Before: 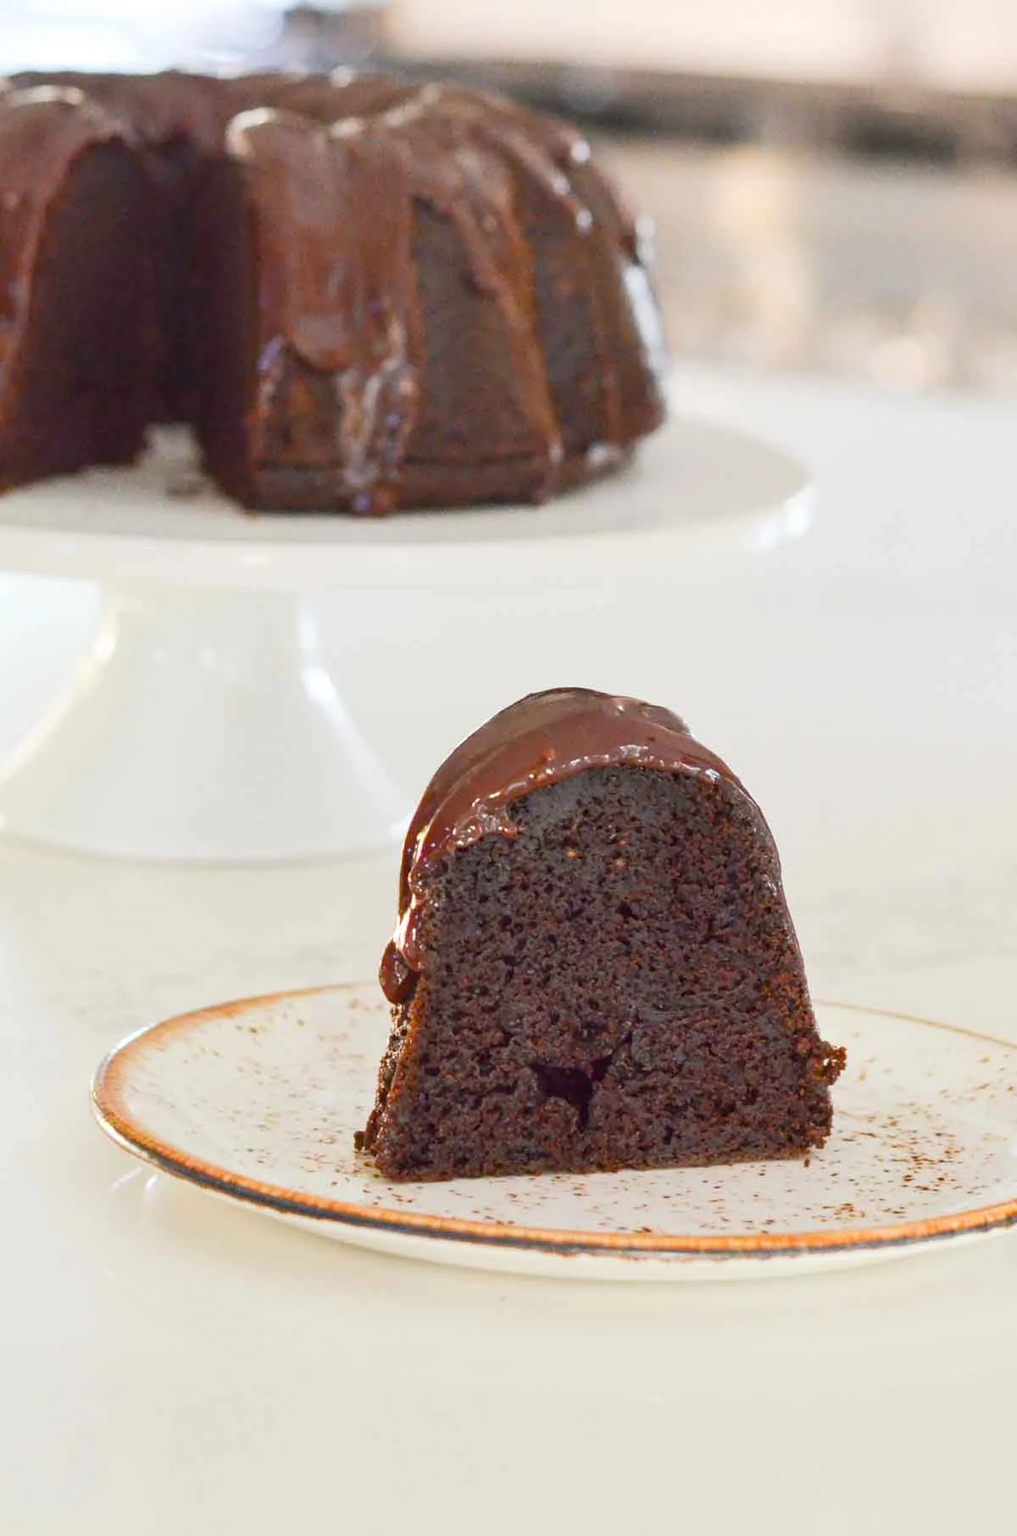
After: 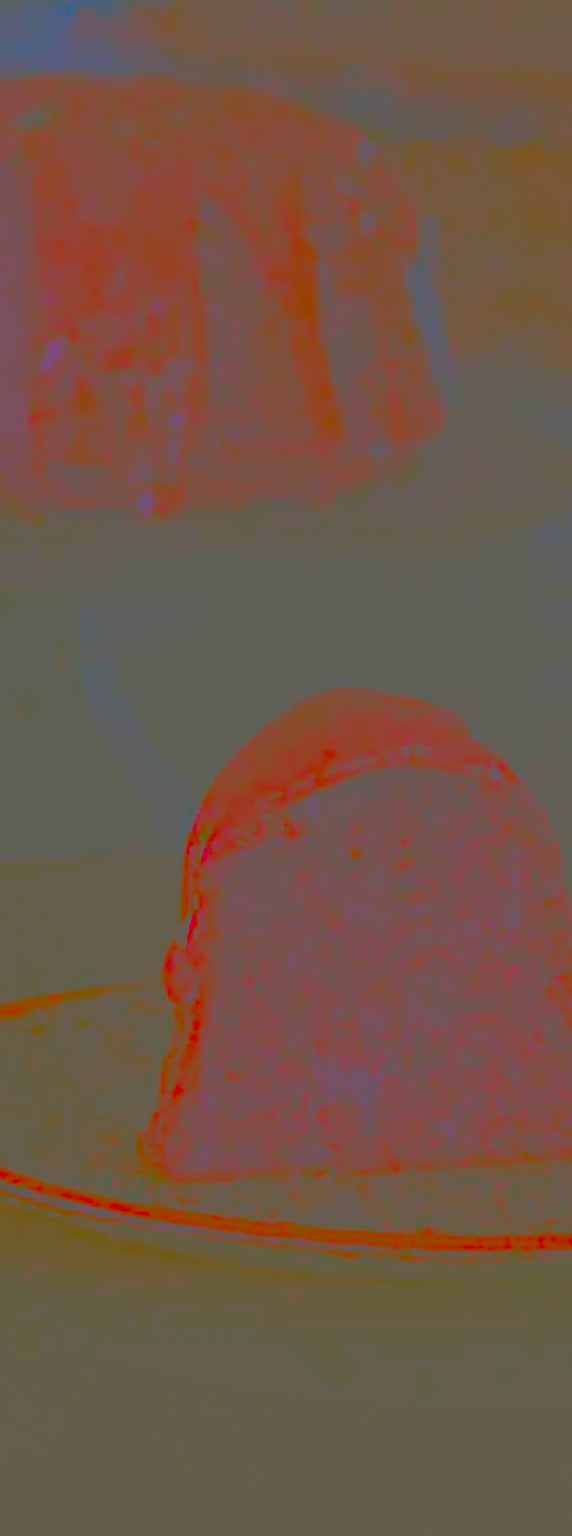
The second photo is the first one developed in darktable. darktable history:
local contrast: on, module defaults
tone equalizer: -8 EV -0.75 EV, -7 EV -0.7 EV, -6 EV -0.6 EV, -5 EV -0.4 EV, -3 EV 0.4 EV, -2 EV 0.6 EV, -1 EV 0.7 EV, +0 EV 0.75 EV, edges refinement/feathering 500, mask exposure compensation -1.57 EV, preserve details no
contrast brightness saturation: contrast -0.99, brightness -0.17, saturation 0.75
crop: left 21.496%, right 22.254%
